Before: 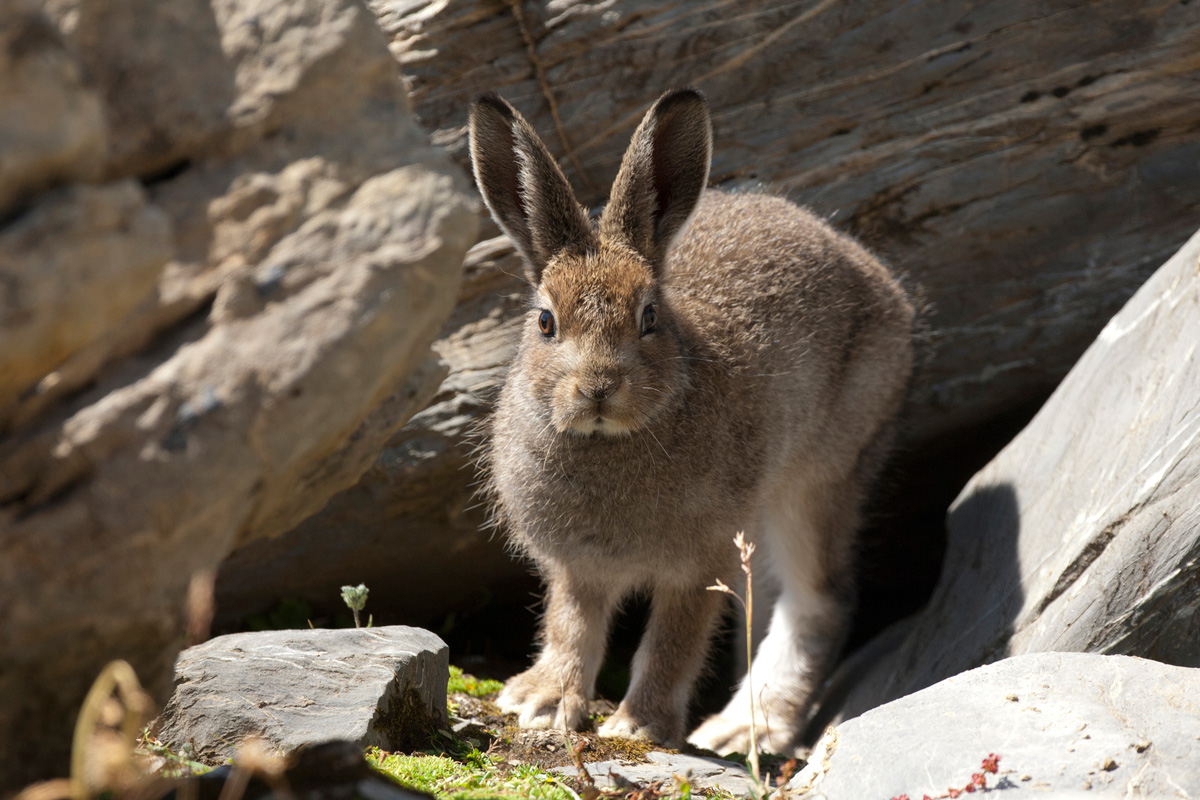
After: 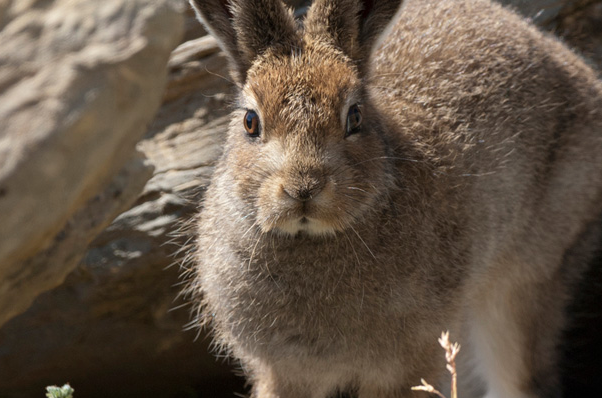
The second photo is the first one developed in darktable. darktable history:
crop: left 24.586%, top 25.099%, right 25.222%, bottom 25.134%
